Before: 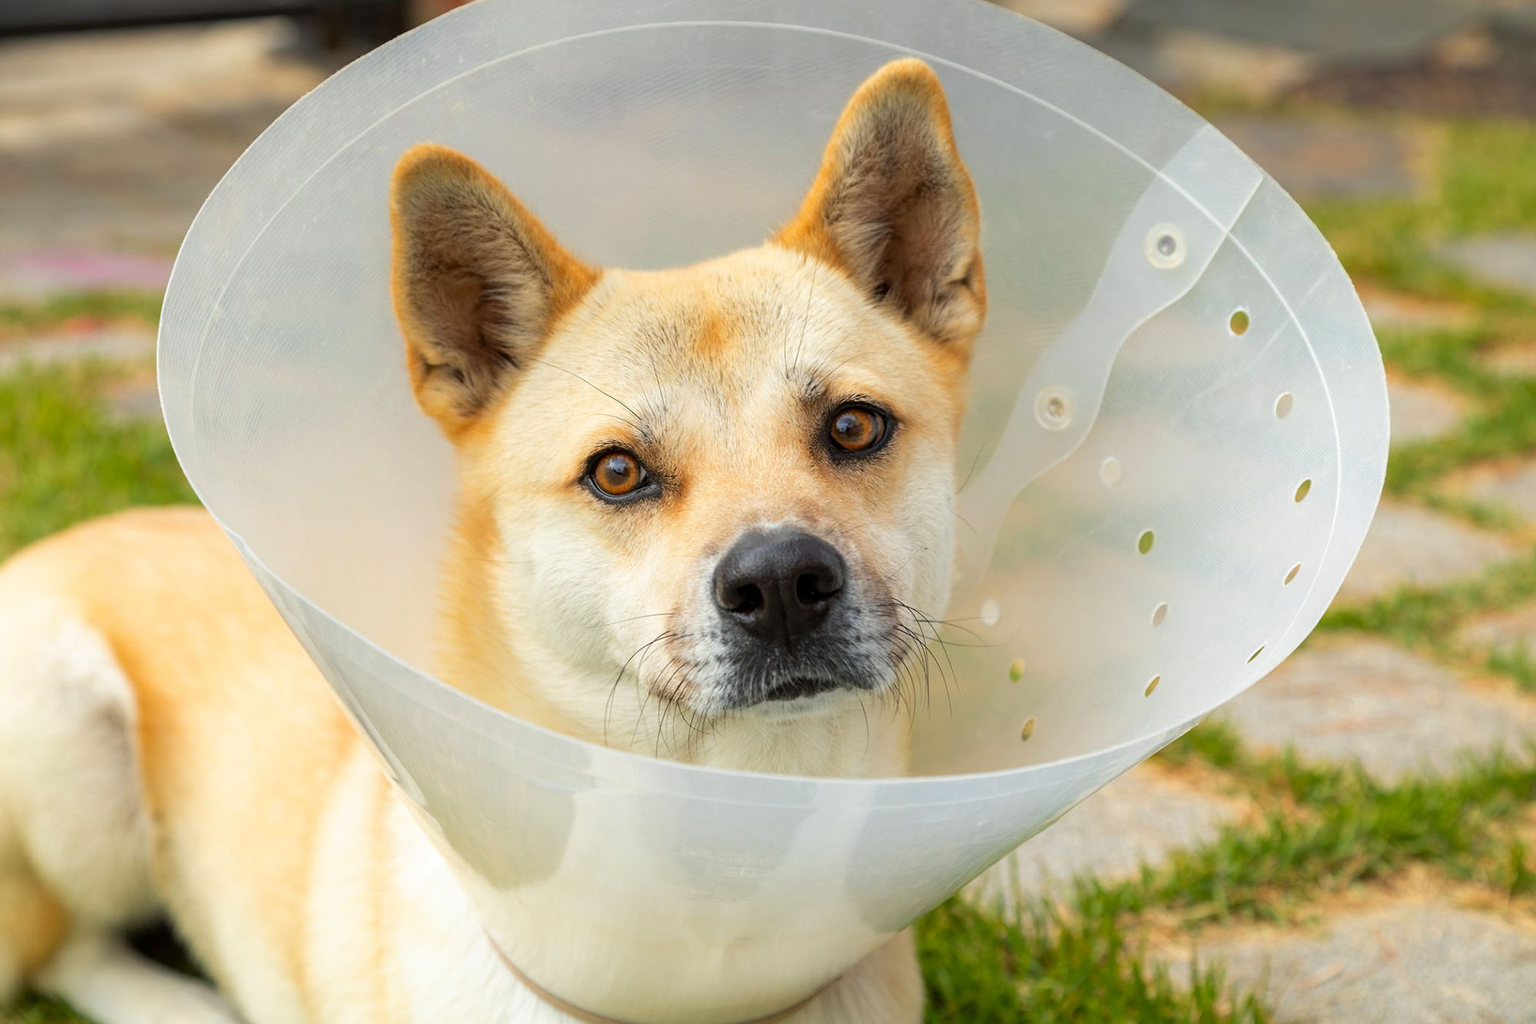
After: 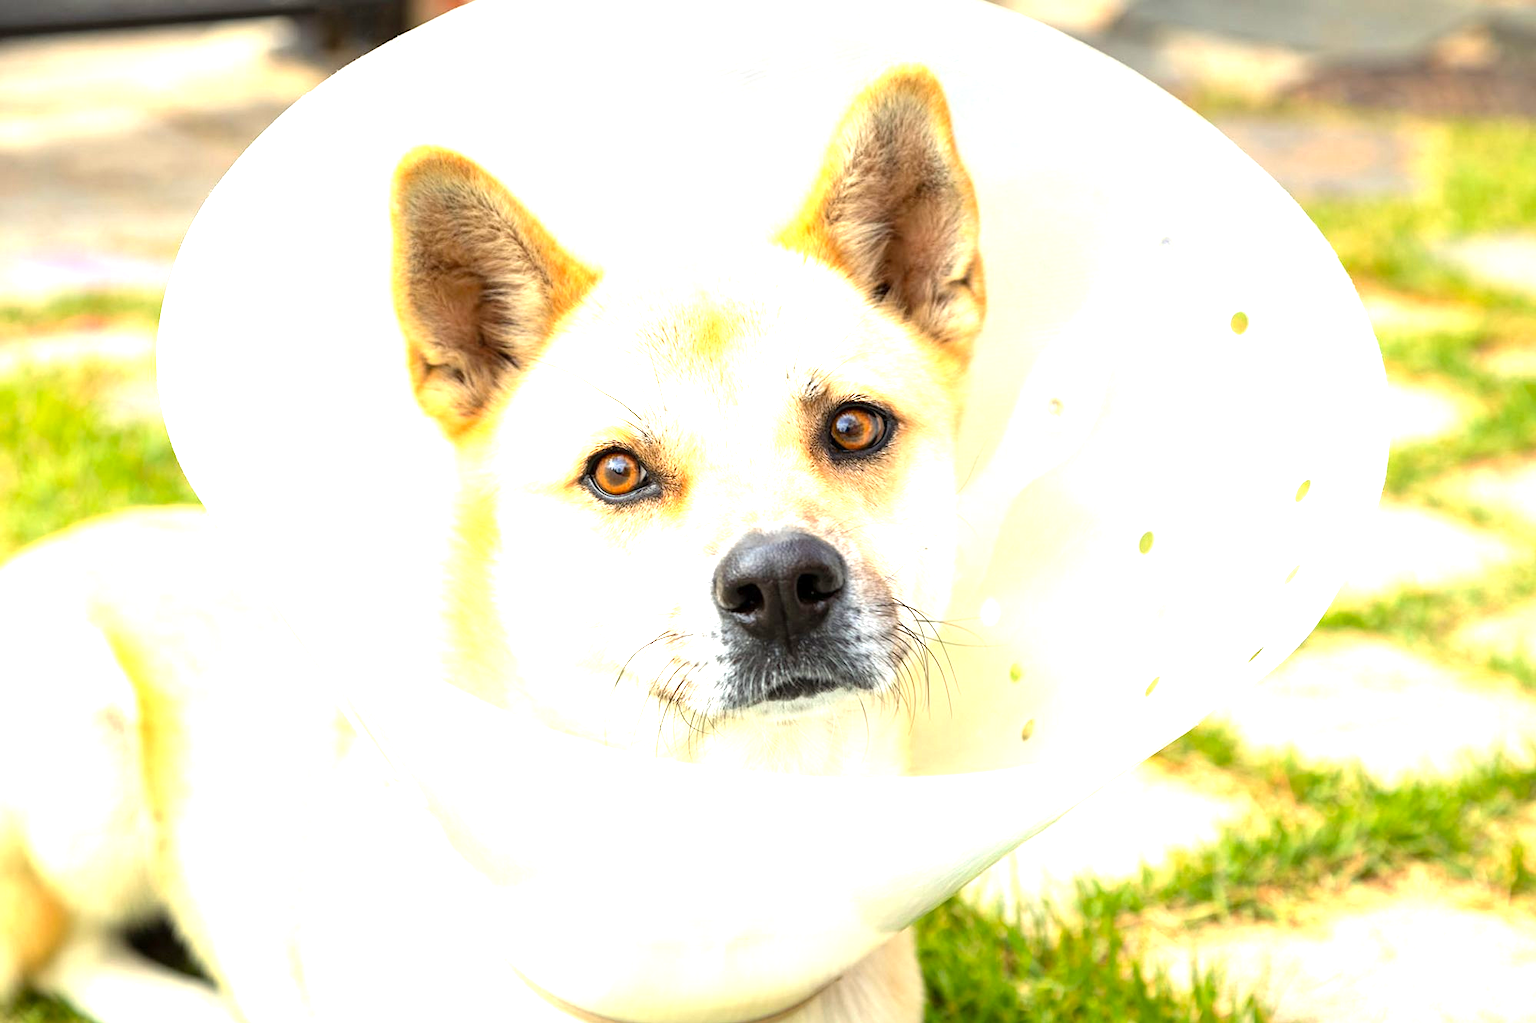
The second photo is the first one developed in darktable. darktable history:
levels: levels [0, 0.394, 0.787]
exposure: exposure 0.648 EV, compensate highlight preservation false
